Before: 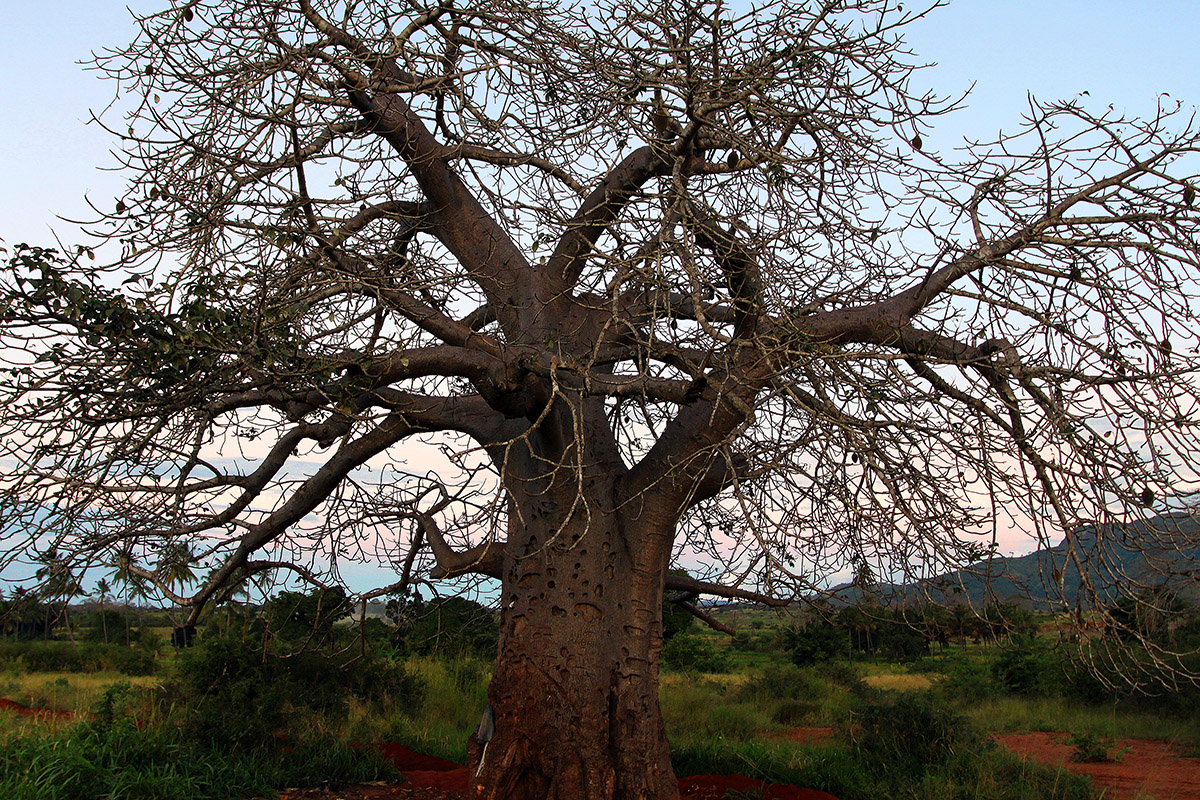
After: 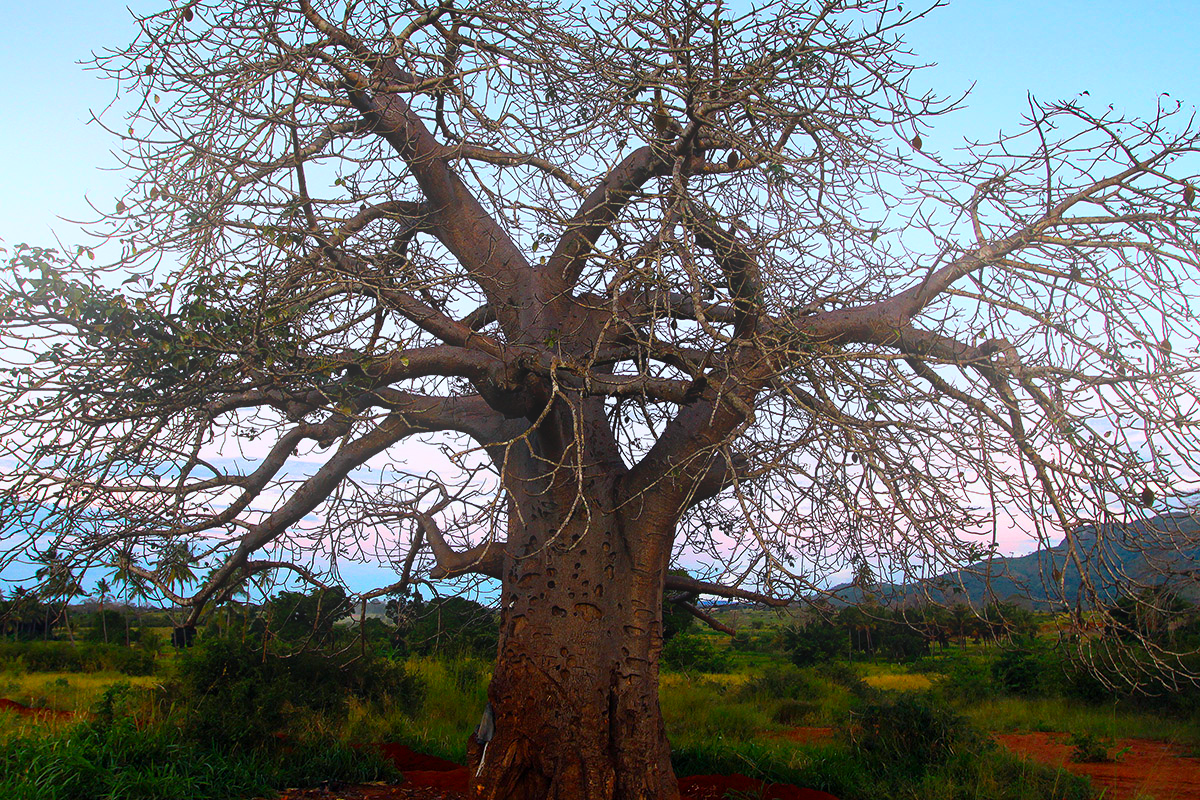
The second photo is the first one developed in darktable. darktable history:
color calibration: illuminant as shot in camera, x 0.366, y 0.378, temperature 4425.7 K, saturation algorithm version 1 (2020)
color balance rgb: linear chroma grading › global chroma 15%, perceptual saturation grading › global saturation 30%
bloom: size 15%, threshold 97%, strength 7%
